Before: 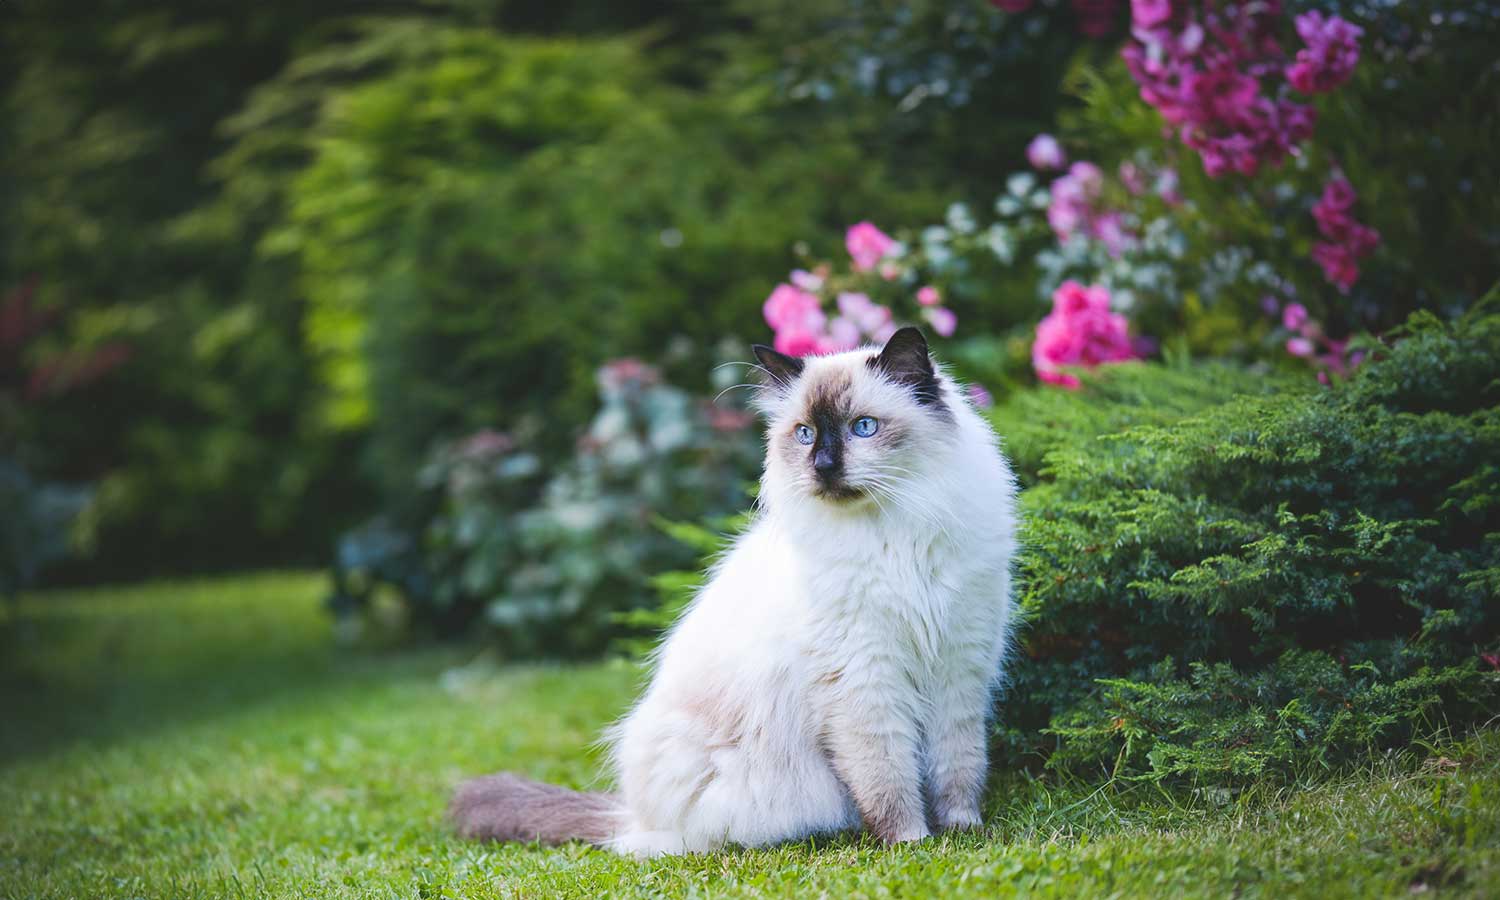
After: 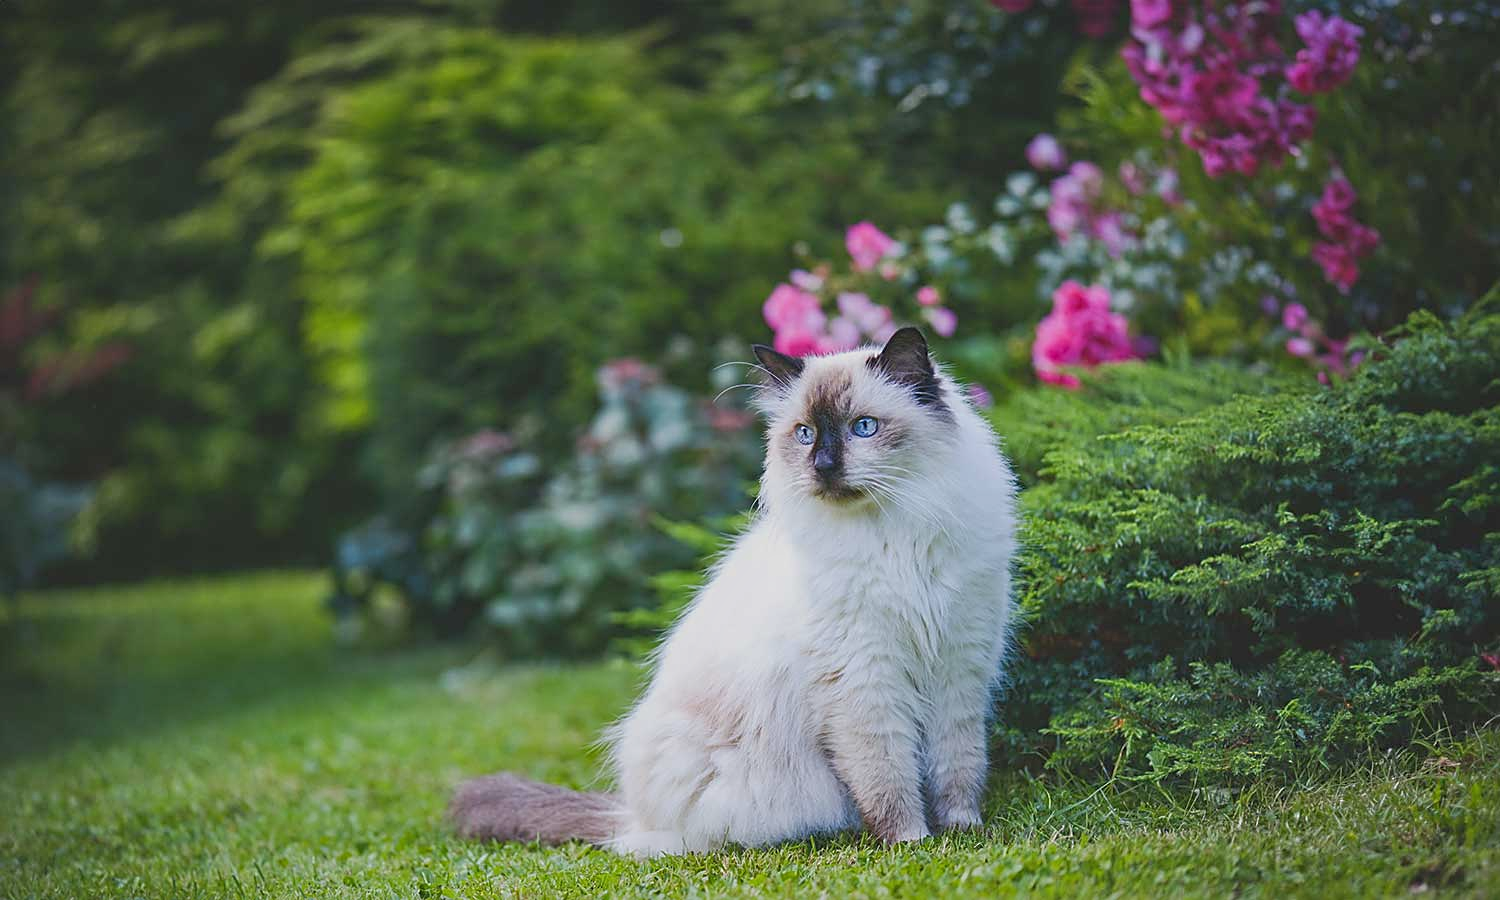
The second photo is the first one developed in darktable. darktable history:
tone equalizer: -8 EV 0.269 EV, -7 EV 0.429 EV, -6 EV 0.401 EV, -5 EV 0.283 EV, -3 EV -0.27 EV, -2 EV -0.44 EV, -1 EV -0.406 EV, +0 EV -0.222 EV, smoothing diameter 2.15%, edges refinement/feathering 16.19, mask exposure compensation -1.57 EV, filter diffusion 5
sharpen: on, module defaults
color balance rgb: perceptual saturation grading › global saturation 0.325%
